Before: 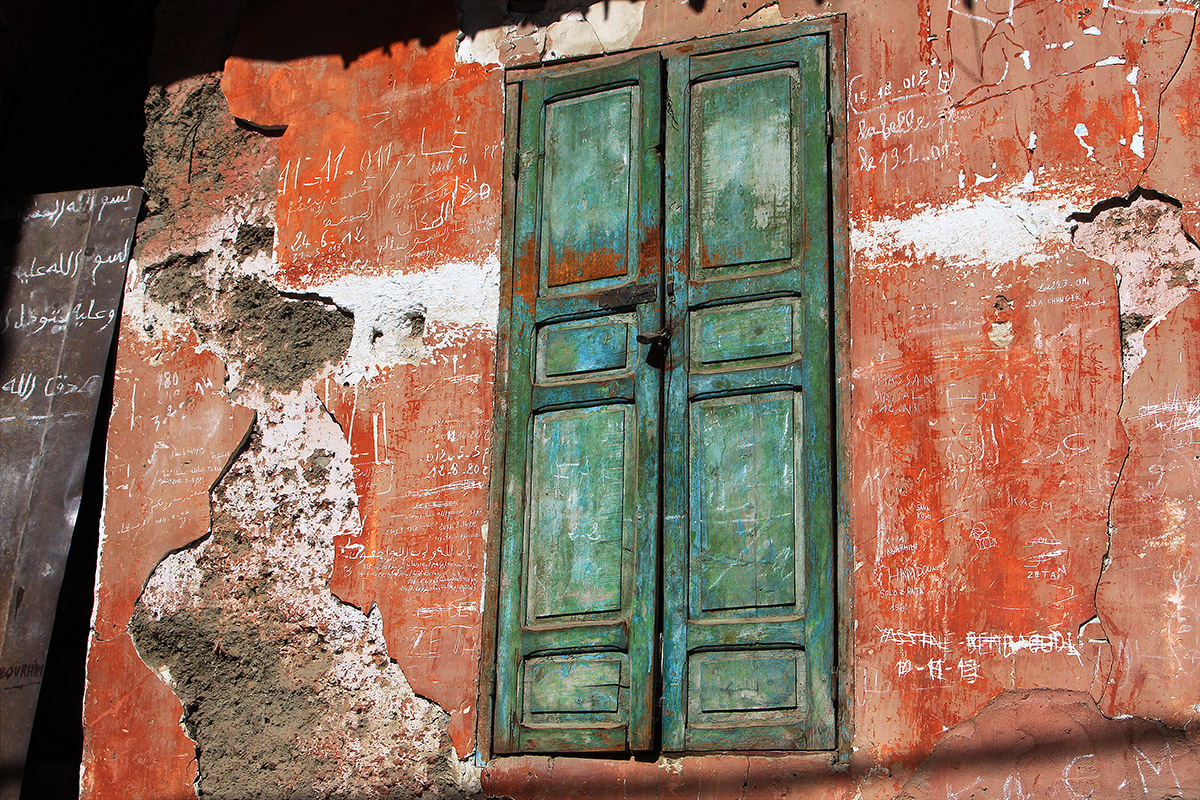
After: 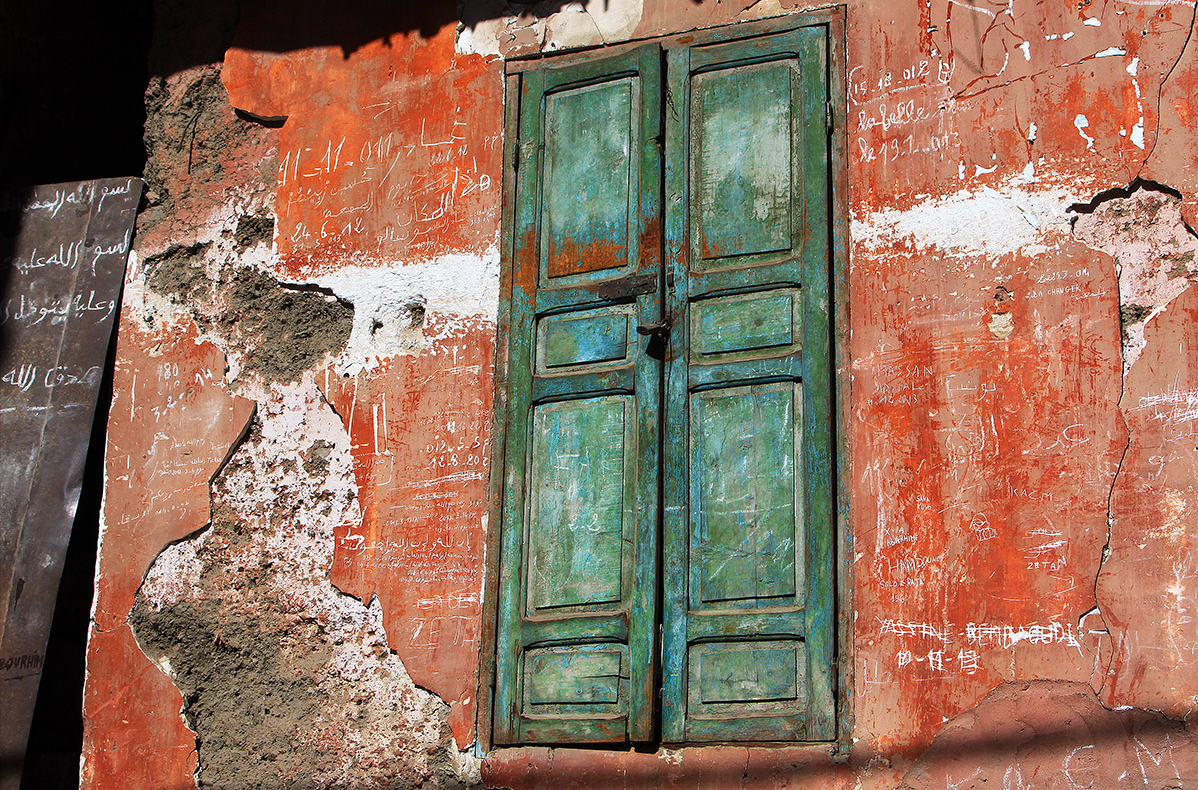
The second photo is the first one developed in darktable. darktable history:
crop: top 1.19%, right 0.101%
